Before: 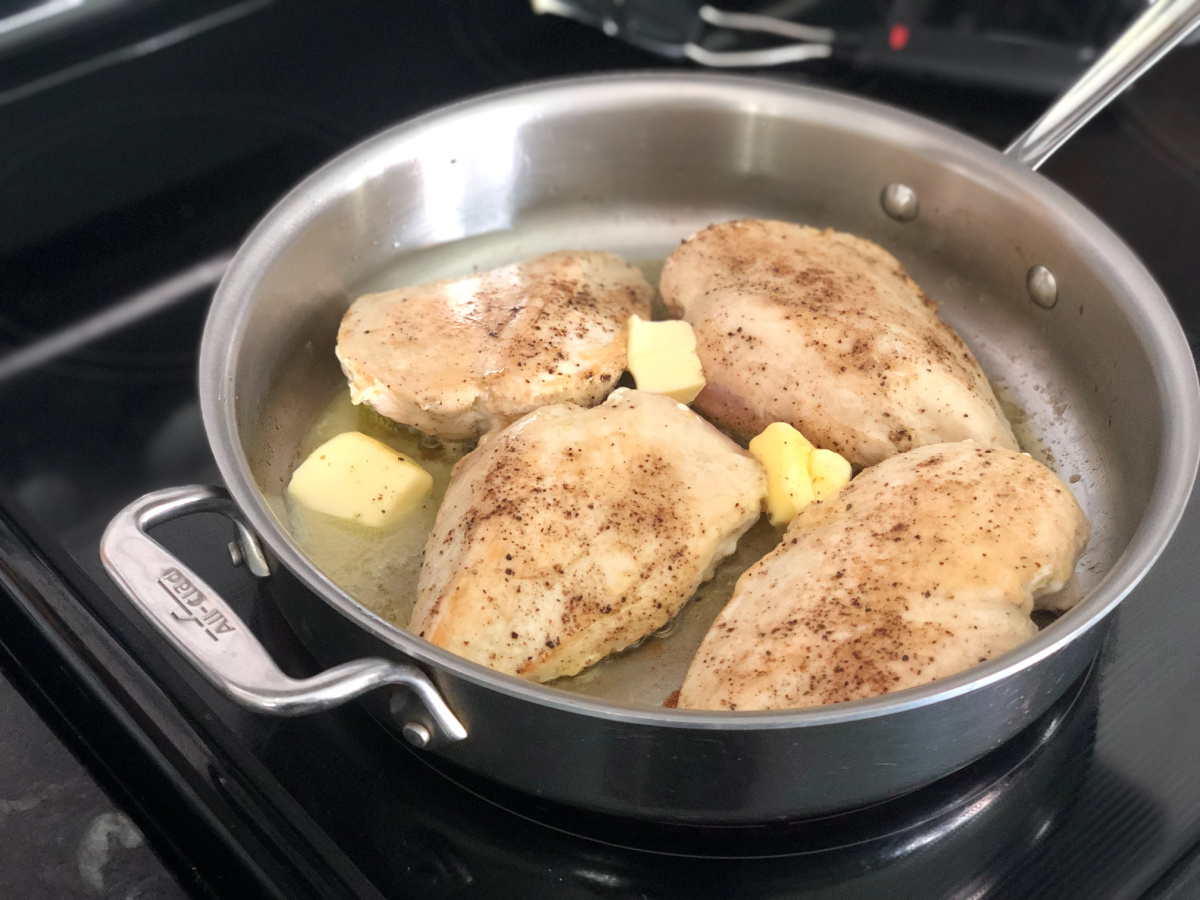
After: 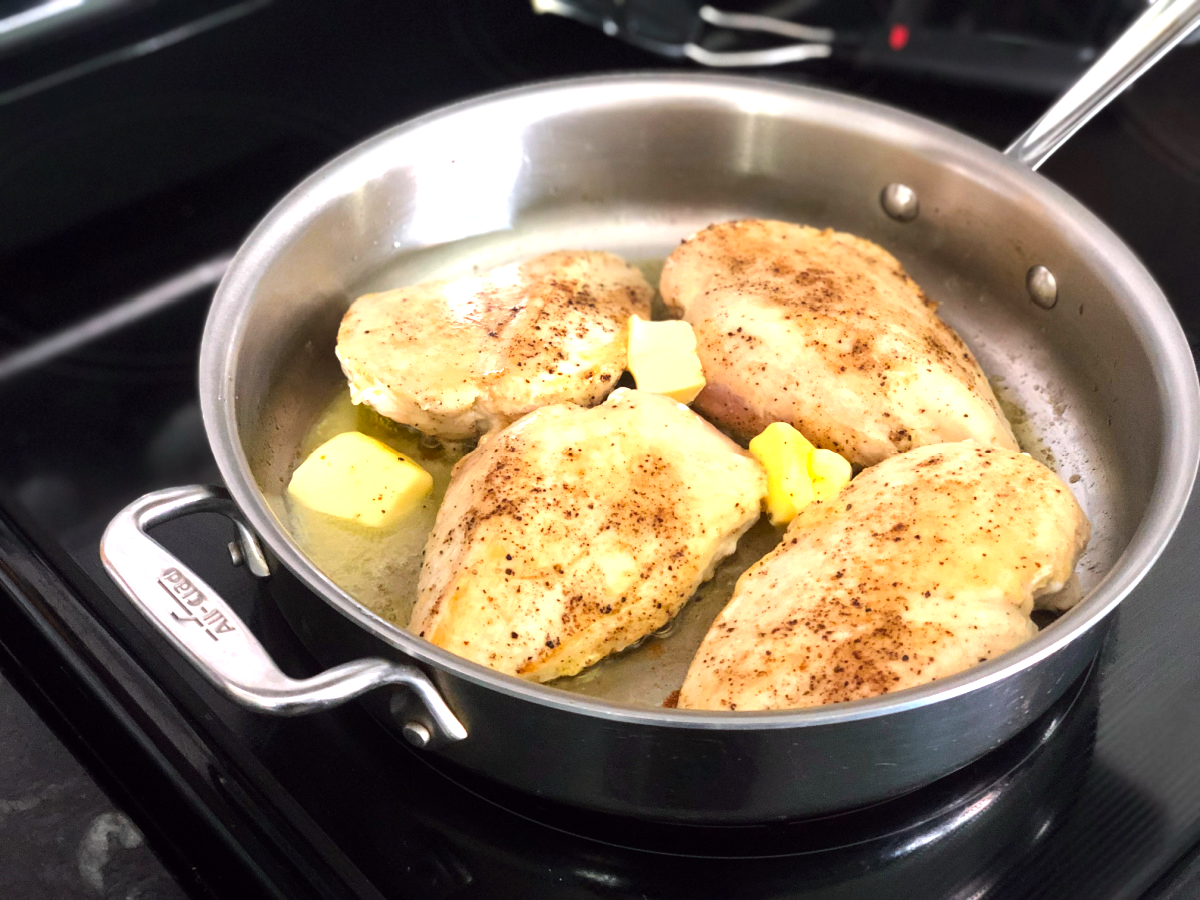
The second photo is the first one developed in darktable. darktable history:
color balance: lift [1, 1.001, 0.999, 1.001], gamma [1, 1.004, 1.007, 0.993], gain [1, 0.991, 0.987, 1.013], contrast 10%, output saturation 120%
tone equalizer: -8 EV -0.417 EV, -7 EV -0.389 EV, -6 EV -0.333 EV, -5 EV -0.222 EV, -3 EV 0.222 EV, -2 EV 0.333 EV, -1 EV 0.389 EV, +0 EV 0.417 EV, edges refinement/feathering 500, mask exposure compensation -1.57 EV, preserve details no
